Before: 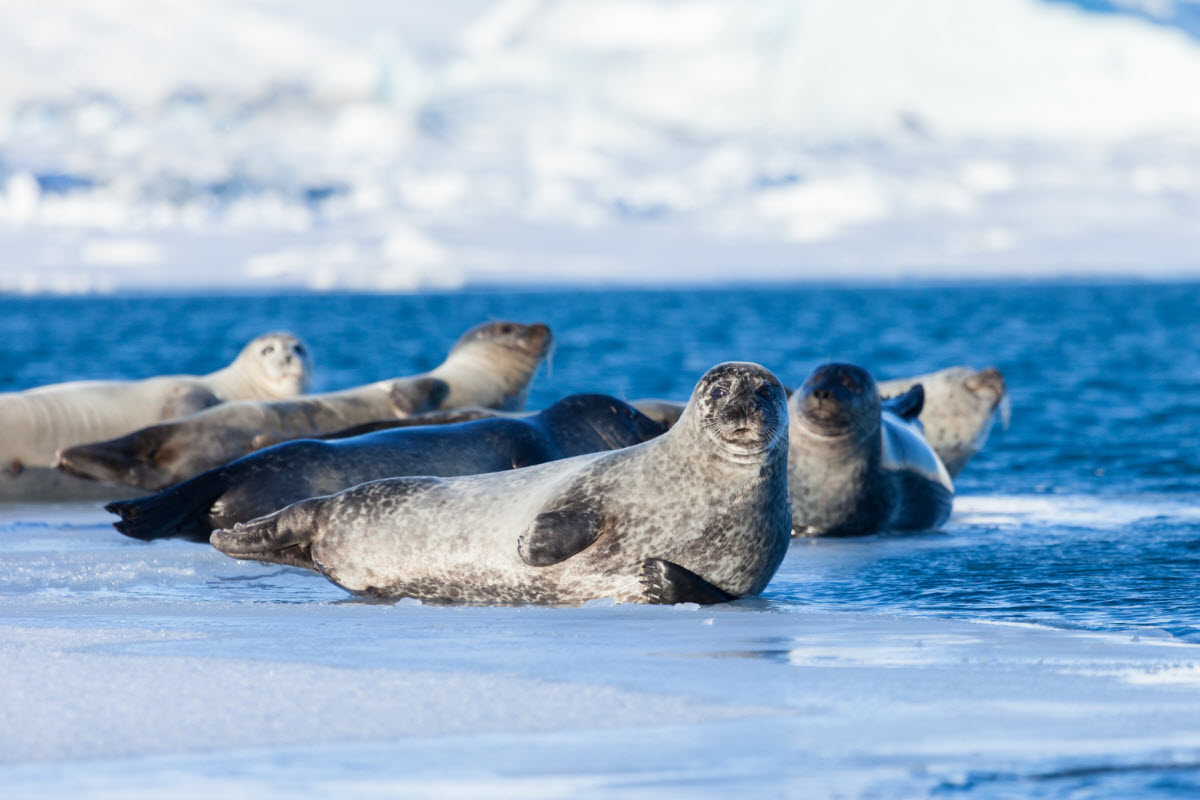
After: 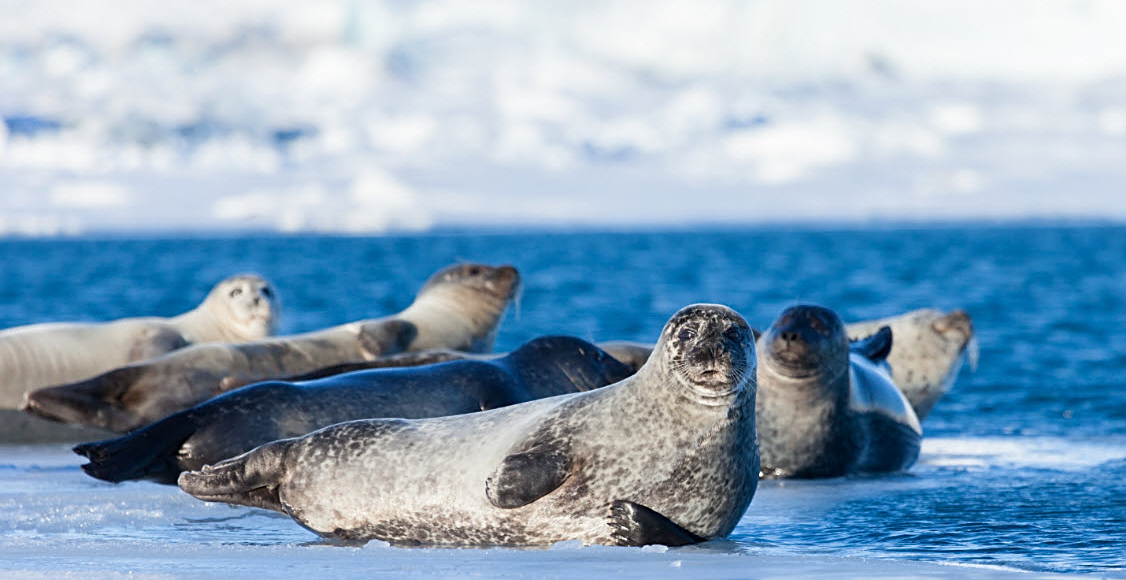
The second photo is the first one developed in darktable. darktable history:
crop: left 2.737%, top 7.287%, right 3.421%, bottom 20.179%
sharpen: on, module defaults
